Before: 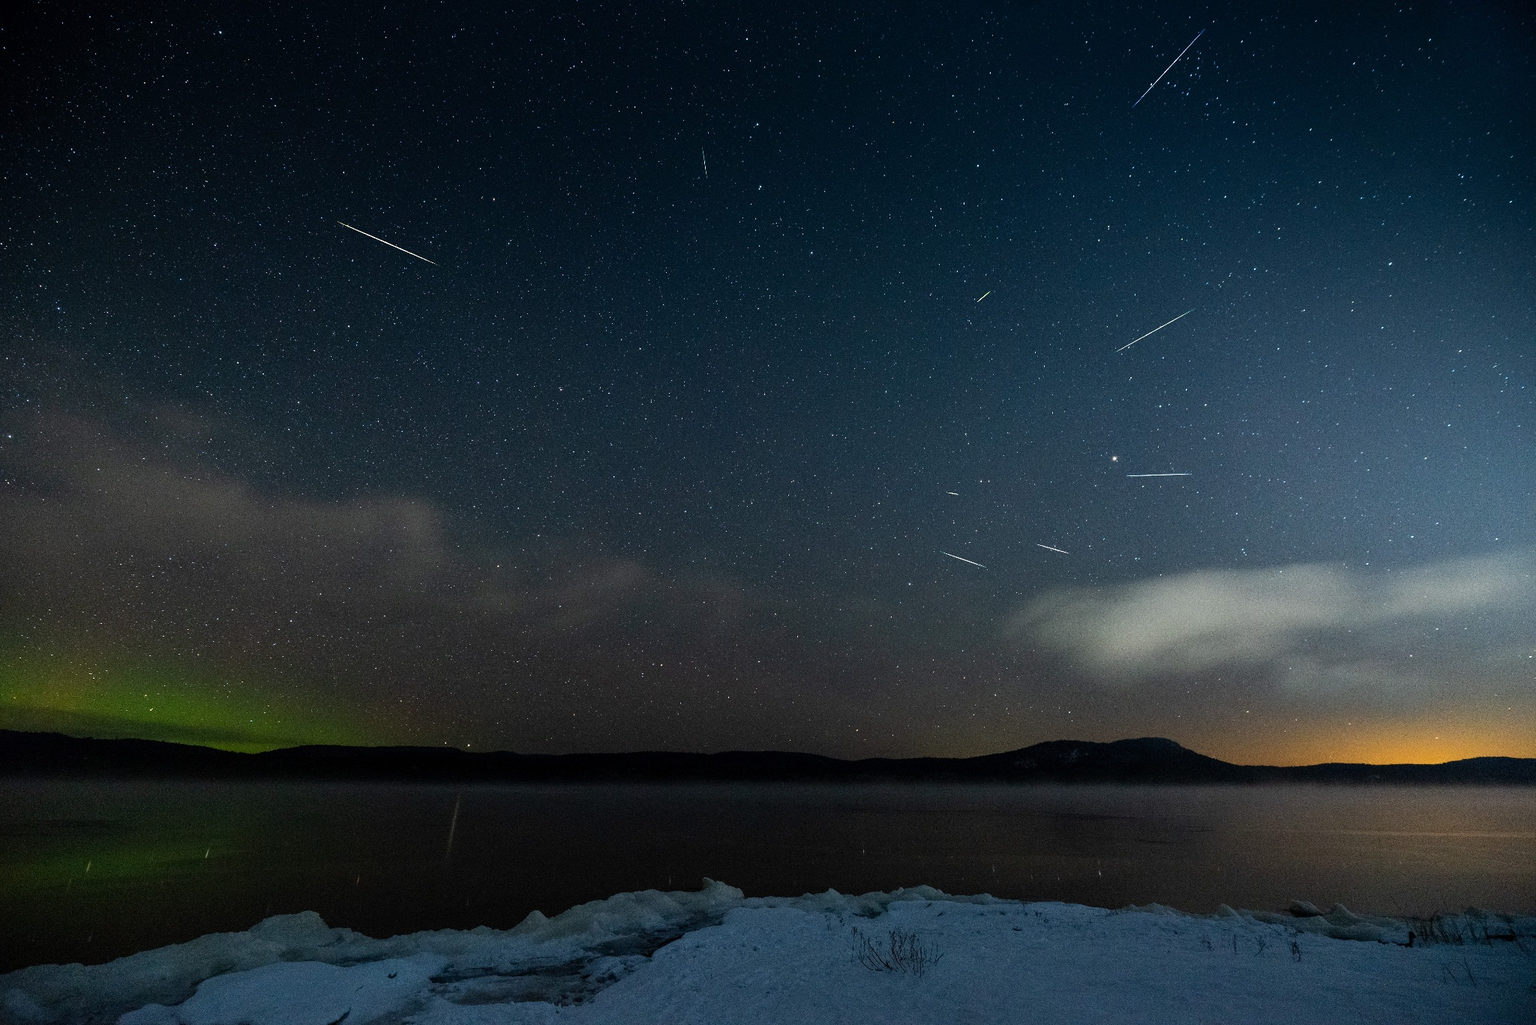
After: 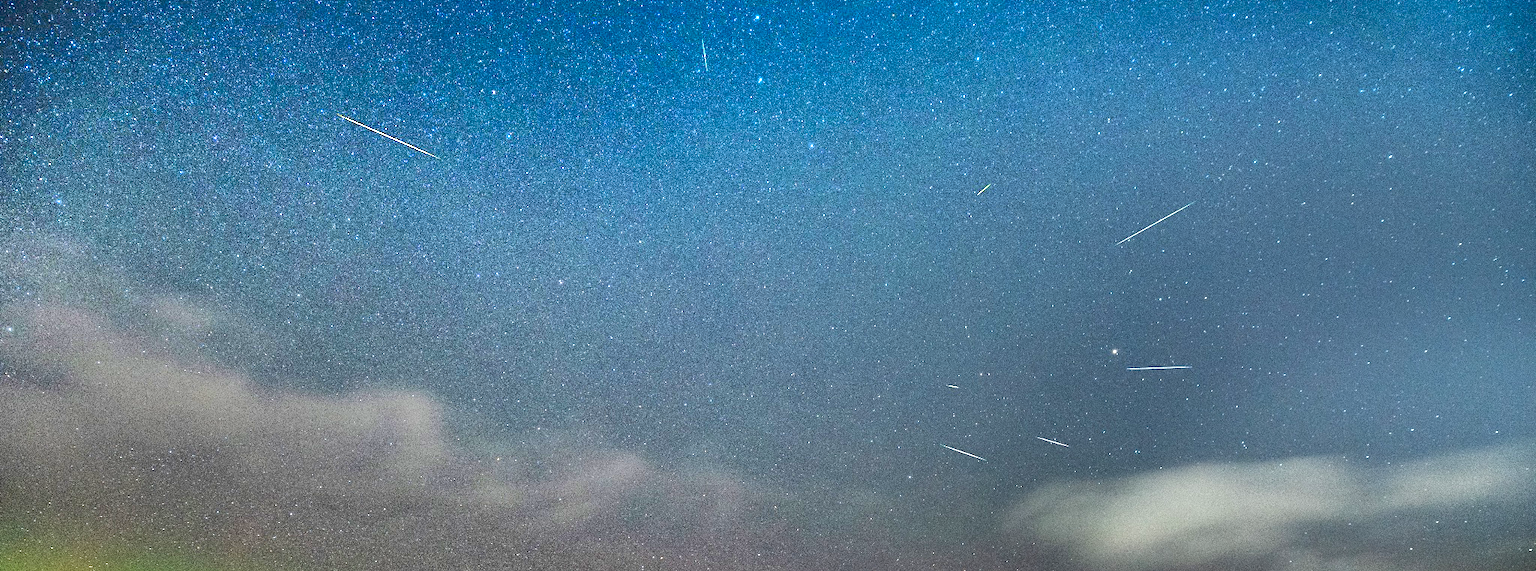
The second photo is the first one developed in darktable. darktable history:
exposure: black level correction 0, exposure 0.692 EV, compensate highlight preservation false
tone curve: curves: ch0 [(0, 0.008) (0.083, 0.073) (0.28, 0.286) (0.528, 0.559) (0.961, 0.966) (1, 1)], color space Lab, linked channels, preserve colors none
crop and rotate: top 10.502%, bottom 33.702%
shadows and highlights: radius 124.2, shadows 98.97, white point adjustment -3.02, highlights -98.57, soften with gaussian
